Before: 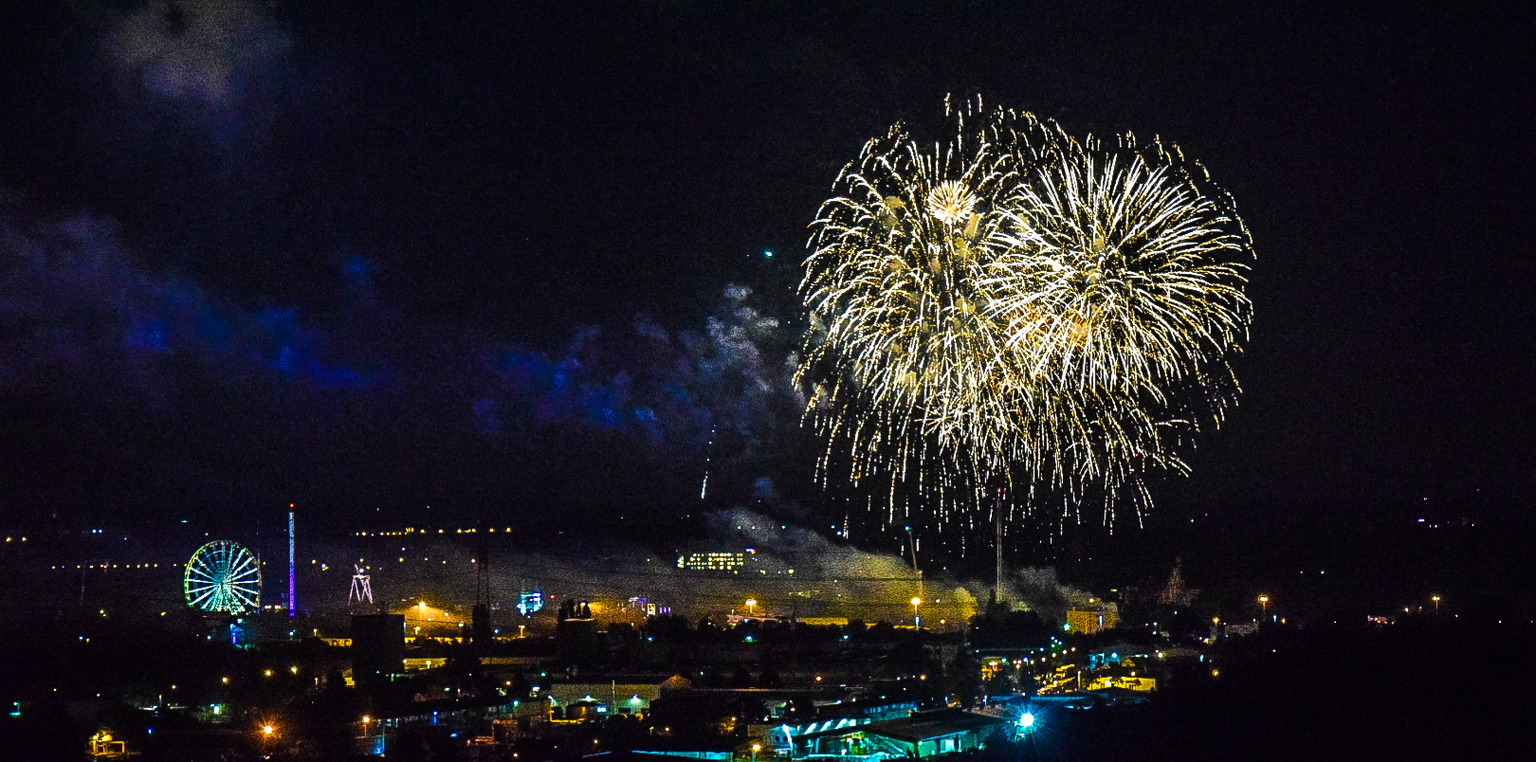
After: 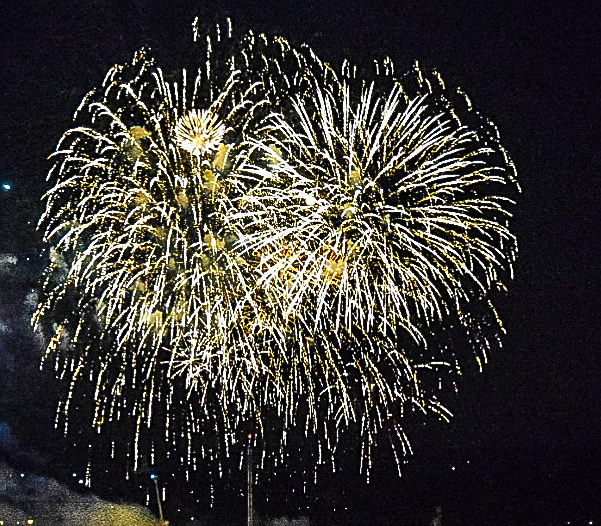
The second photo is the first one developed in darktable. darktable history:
crop and rotate: left 49.662%, top 10.127%, right 13.212%, bottom 24.407%
sharpen: on, module defaults
